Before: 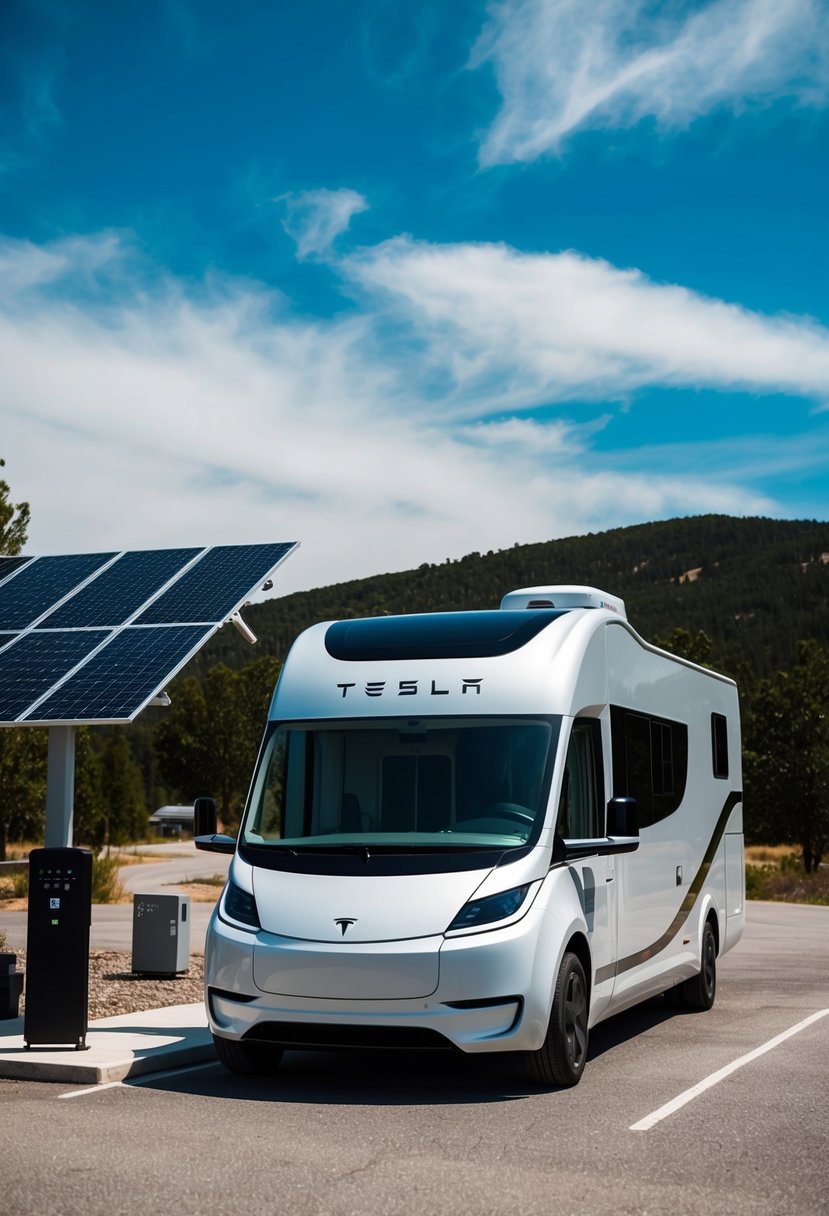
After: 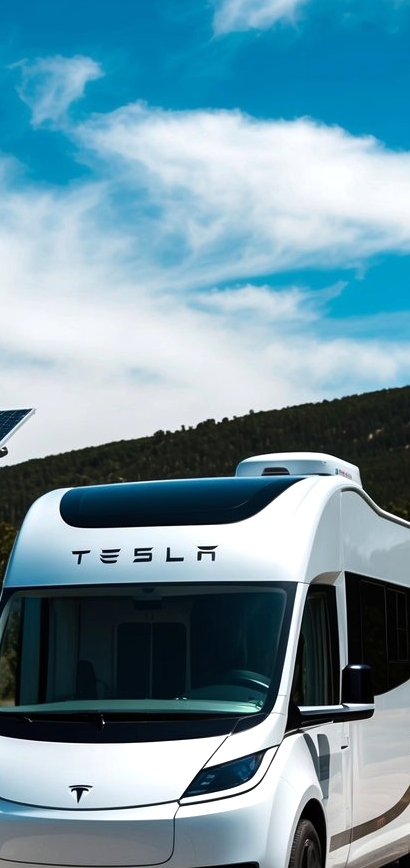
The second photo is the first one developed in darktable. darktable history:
tone equalizer: -8 EV -0.417 EV, -7 EV -0.389 EV, -6 EV -0.333 EV, -5 EV -0.222 EV, -3 EV 0.222 EV, -2 EV 0.333 EV, -1 EV 0.389 EV, +0 EV 0.417 EV, edges refinement/feathering 500, mask exposure compensation -1.57 EV, preserve details no
crop: left 32.075%, top 10.976%, right 18.355%, bottom 17.596%
